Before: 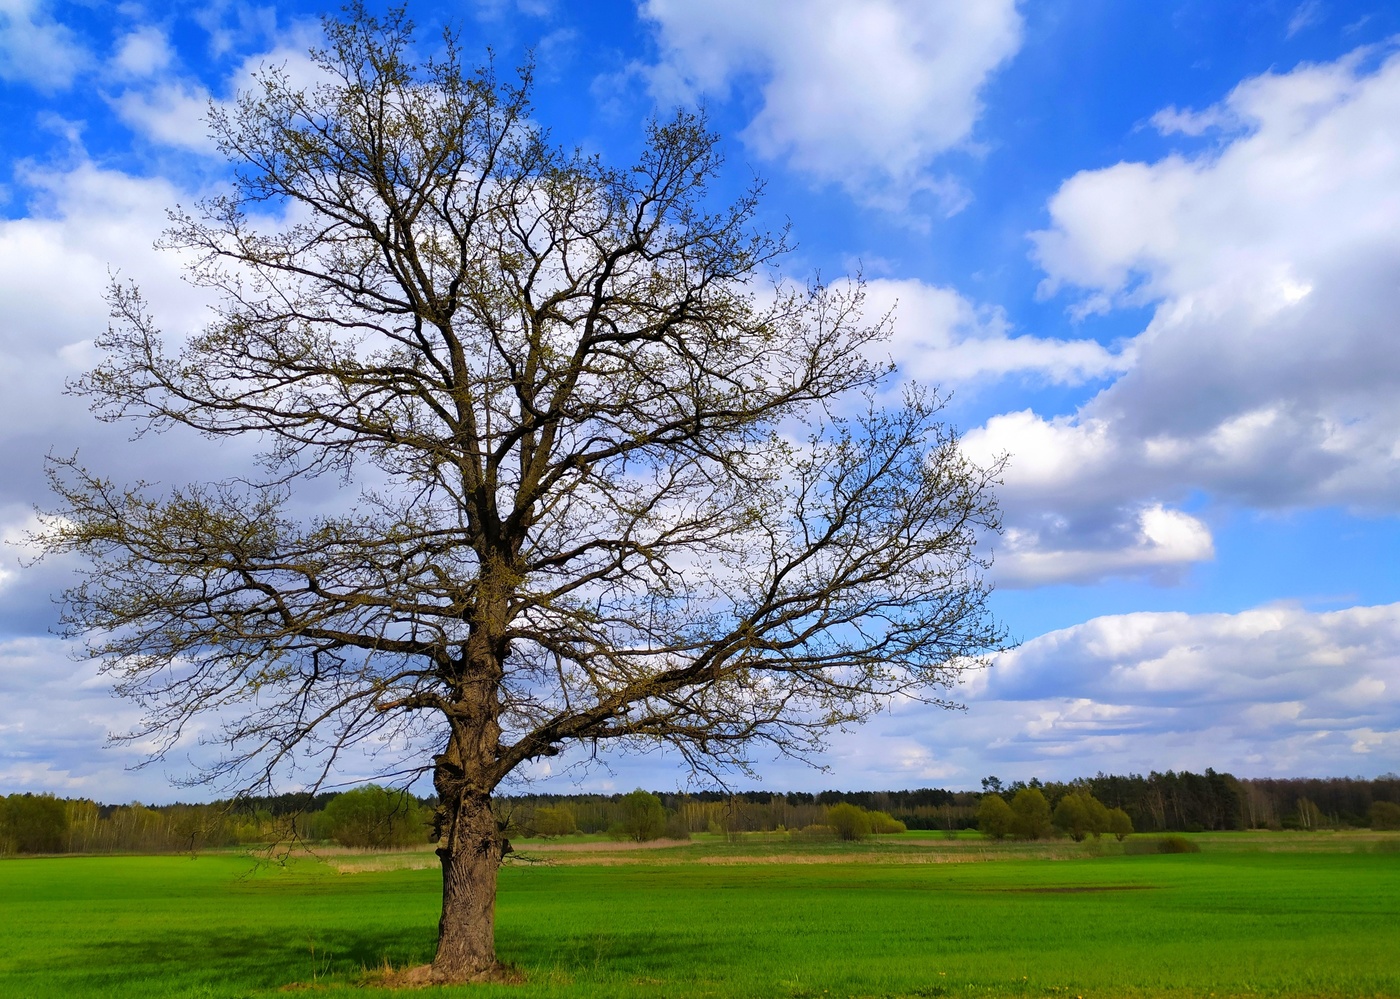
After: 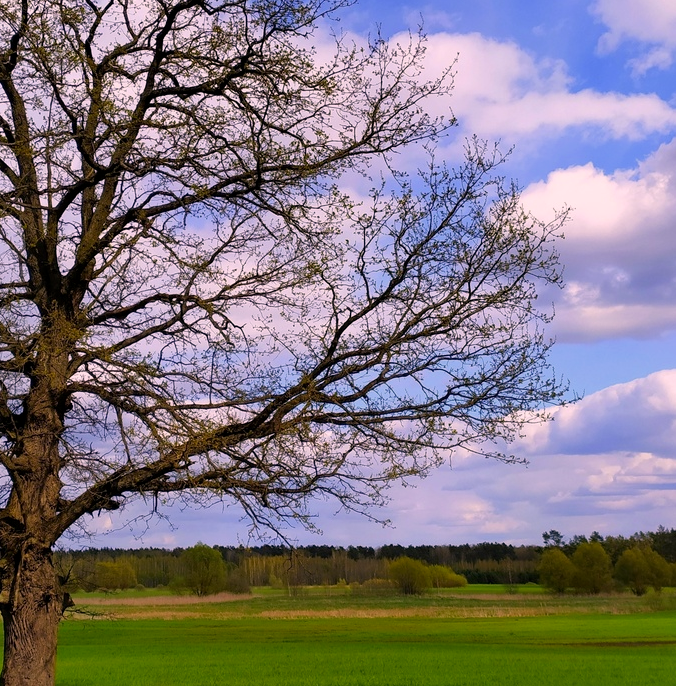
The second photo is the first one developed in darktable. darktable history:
white balance: red 1.004, blue 1.024
crop: left 31.379%, top 24.658%, right 20.326%, bottom 6.628%
exposure: black level correction 0.001, exposure -0.2 EV, compensate highlight preservation false
color correction: highlights a* 12.23, highlights b* 5.41
